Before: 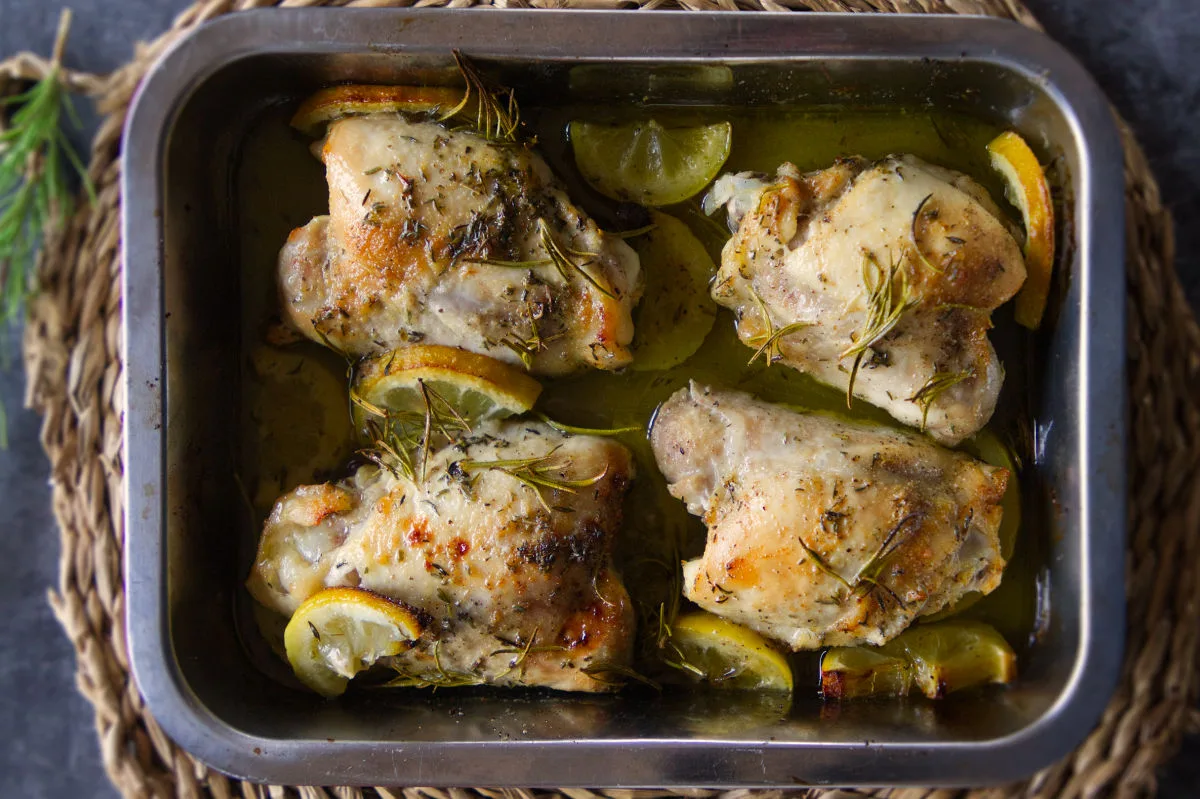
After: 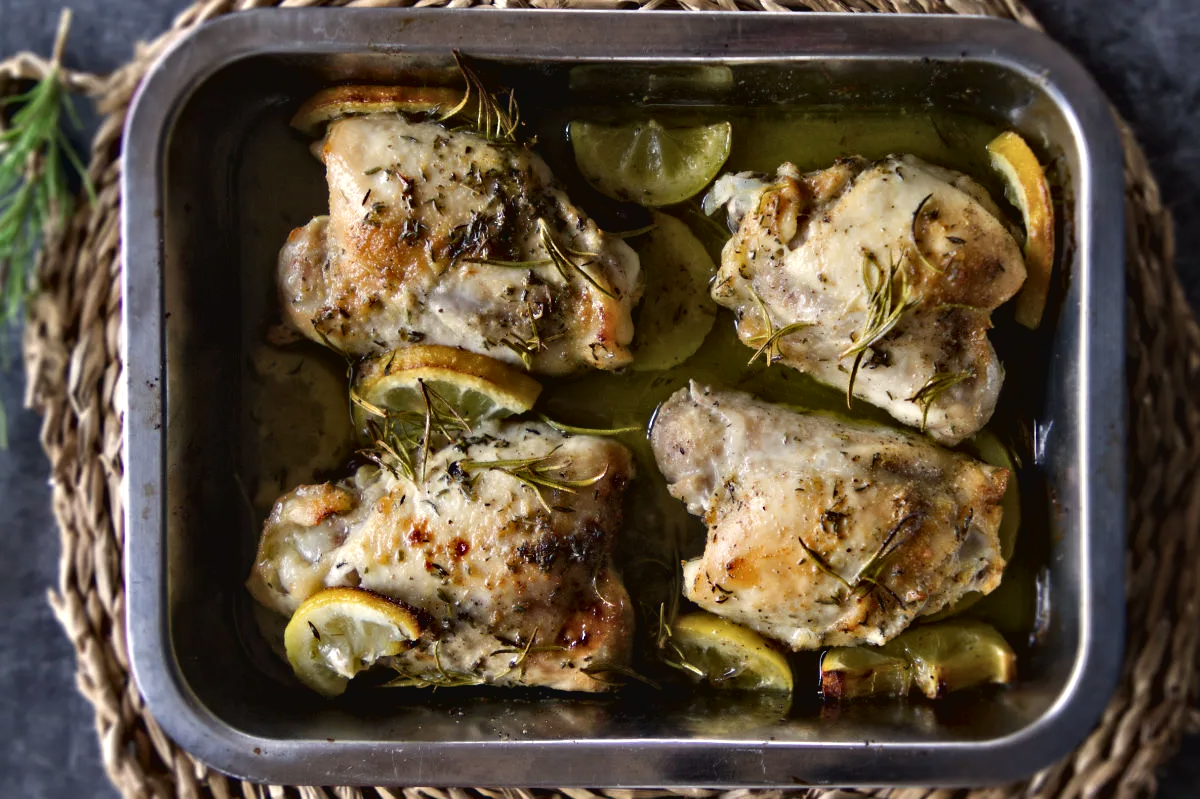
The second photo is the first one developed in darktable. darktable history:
contrast brightness saturation: contrast -0.076, brightness -0.037, saturation -0.11
contrast equalizer: y [[0.511, 0.558, 0.631, 0.632, 0.559, 0.512], [0.5 ×6], [0.507, 0.559, 0.627, 0.644, 0.647, 0.647], [0 ×6], [0 ×6]]
